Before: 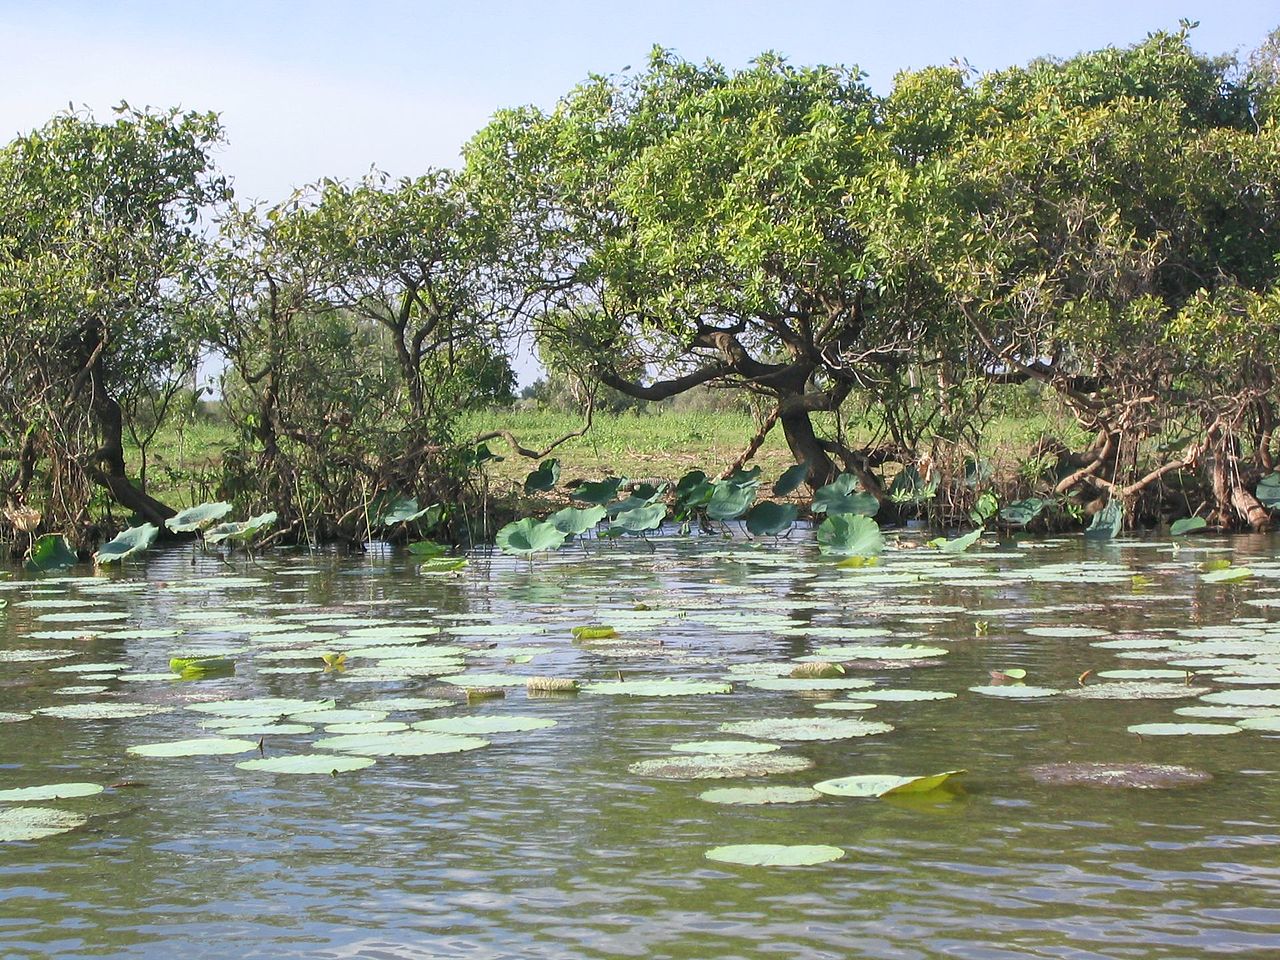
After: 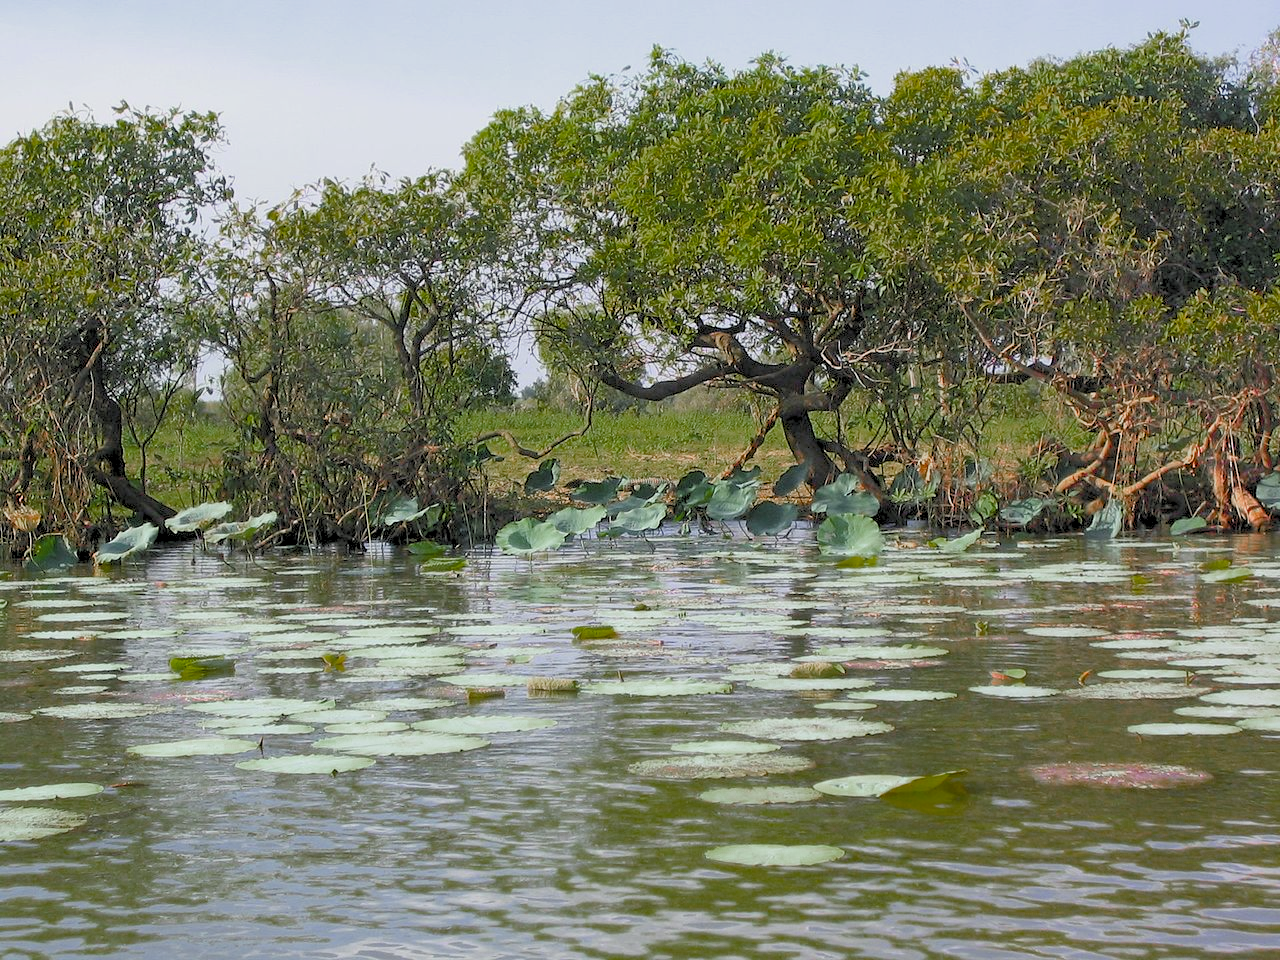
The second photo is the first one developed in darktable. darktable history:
rgb levels: preserve colors sum RGB, levels [[0.038, 0.433, 0.934], [0, 0.5, 1], [0, 0.5, 1]]
color zones: curves: ch0 [(0, 0.48) (0.209, 0.398) (0.305, 0.332) (0.429, 0.493) (0.571, 0.5) (0.714, 0.5) (0.857, 0.5) (1, 0.48)]; ch1 [(0, 0.736) (0.143, 0.625) (0.225, 0.371) (0.429, 0.256) (0.571, 0.241) (0.714, 0.213) (0.857, 0.48) (1, 0.736)]; ch2 [(0, 0.448) (0.143, 0.498) (0.286, 0.5) (0.429, 0.5) (0.571, 0.5) (0.714, 0.5) (0.857, 0.5) (1, 0.448)]
color balance: output saturation 120%
color balance rgb: perceptual saturation grading › global saturation 20%, global vibrance 20%
